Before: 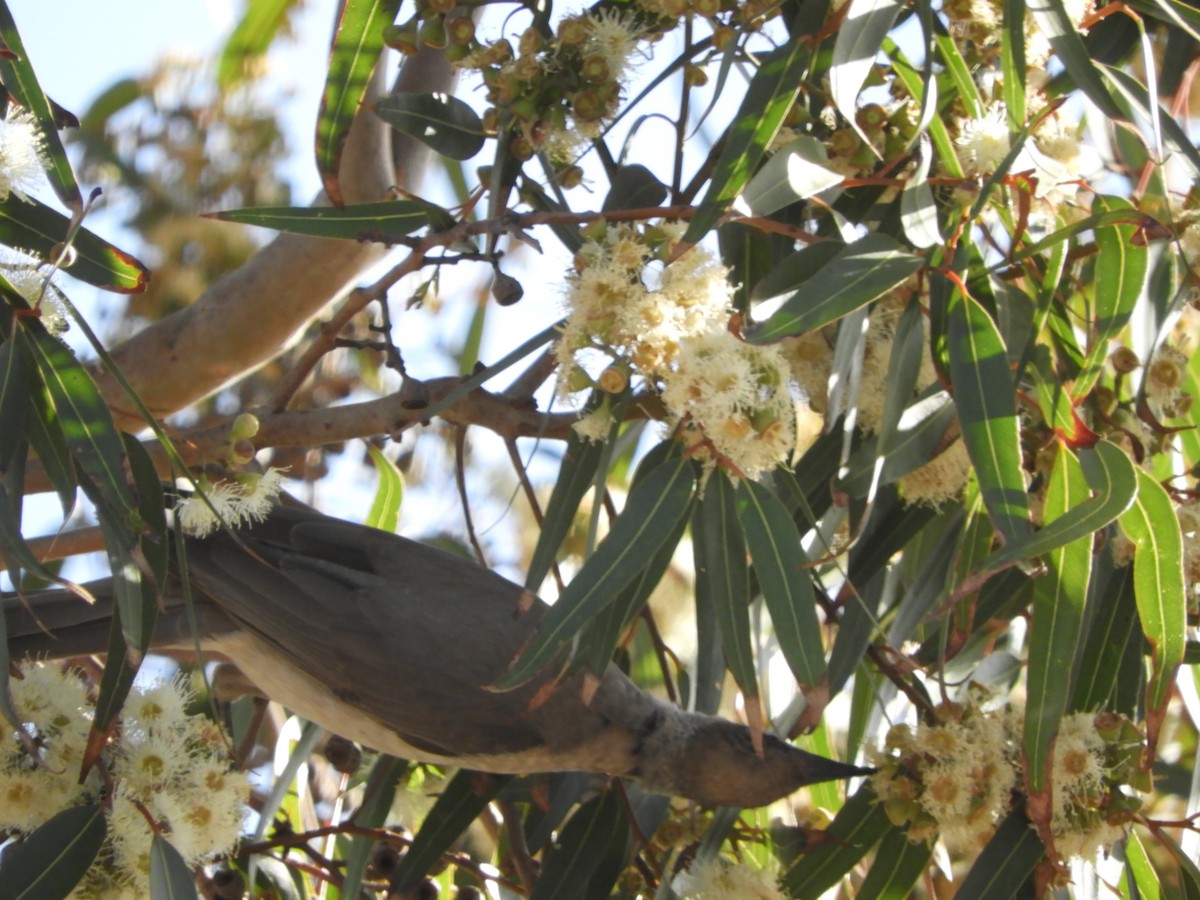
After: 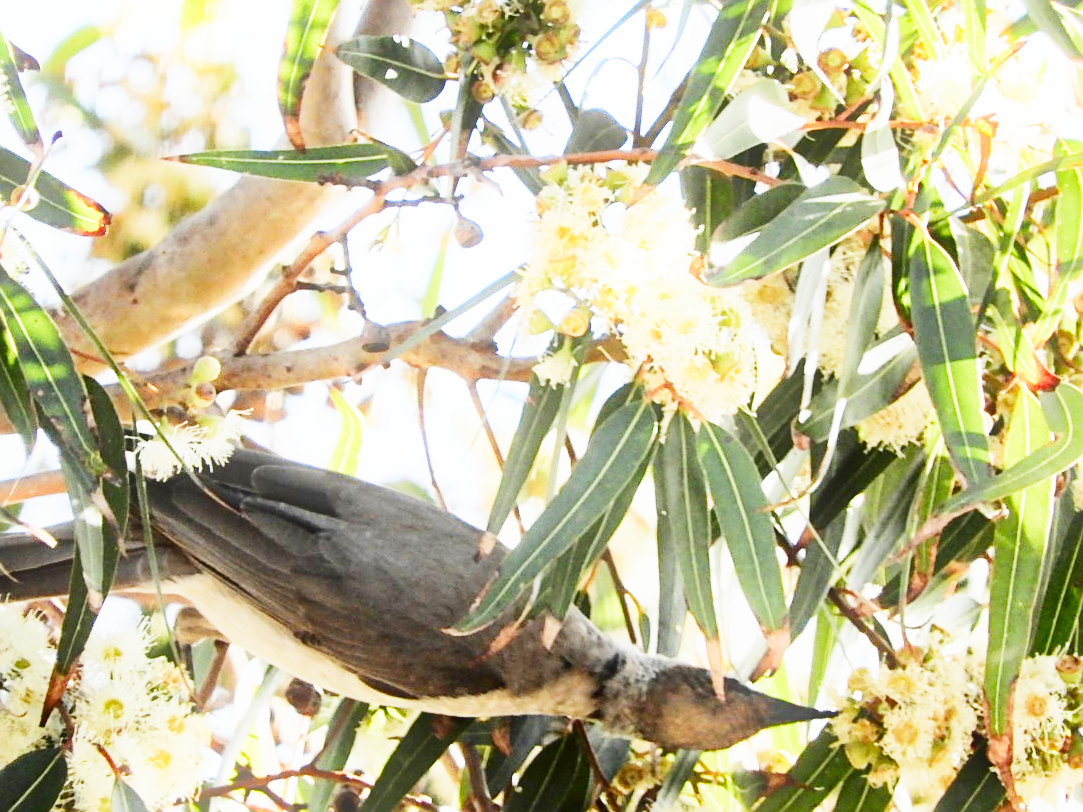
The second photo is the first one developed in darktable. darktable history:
crop: left 3.305%, top 6.436%, right 6.389%, bottom 3.258%
contrast brightness saturation: contrast 0.24, brightness -0.24, saturation 0.14
sharpen: on, module defaults
sigmoid: contrast 1.8, skew -0.2, preserve hue 0%, red attenuation 0.1, red rotation 0.035, green attenuation 0.1, green rotation -0.017, blue attenuation 0.15, blue rotation -0.052, base primaries Rec2020
rgb levels: levels [[0.013, 0.434, 0.89], [0, 0.5, 1], [0, 0.5, 1]]
bloom: size 9%, threshold 100%, strength 7%
exposure: black level correction 0, exposure 1.9 EV, compensate highlight preservation false
contrast equalizer: y [[0.526, 0.53, 0.532, 0.532, 0.53, 0.525], [0.5 ×6], [0.5 ×6], [0 ×6], [0 ×6]]
